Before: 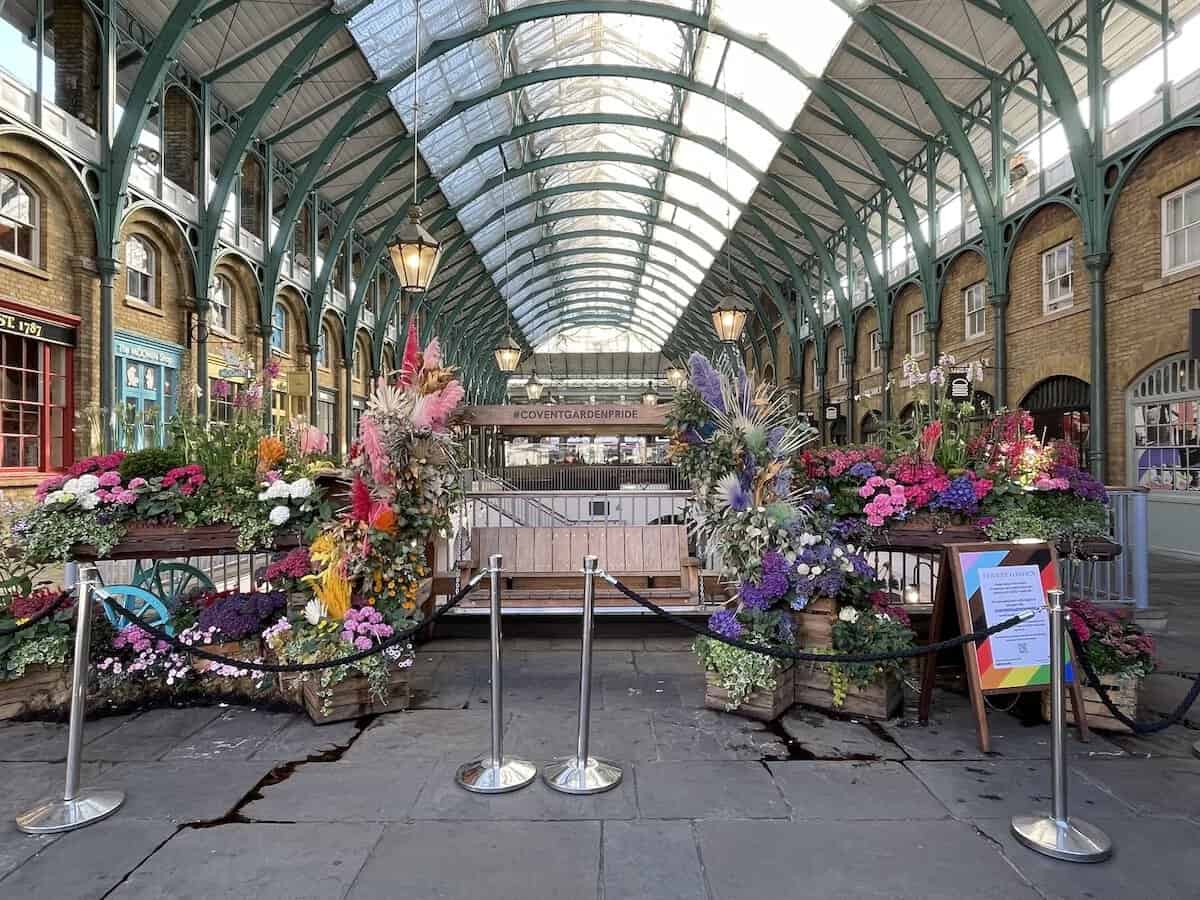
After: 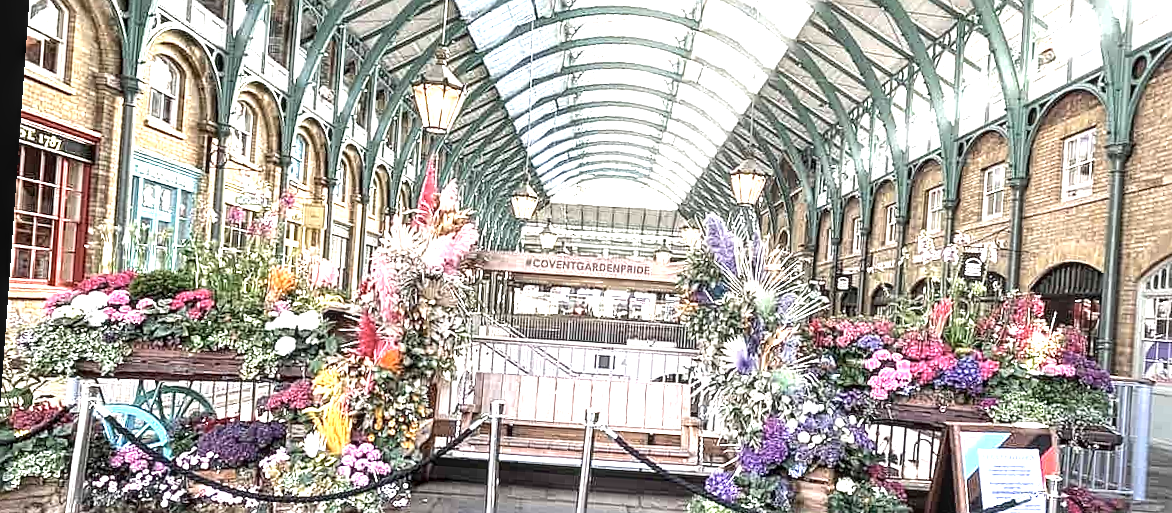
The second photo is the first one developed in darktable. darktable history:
crop: left 1.744%, top 19.225%, right 5.069%, bottom 28.357%
contrast brightness saturation: contrast 0.1, saturation -0.36
sharpen: on, module defaults
local contrast: detail 130%
rotate and perspective: rotation 4.1°, automatic cropping off
exposure: black level correction 0, exposure 1.675 EV, compensate exposure bias true, compensate highlight preservation false
